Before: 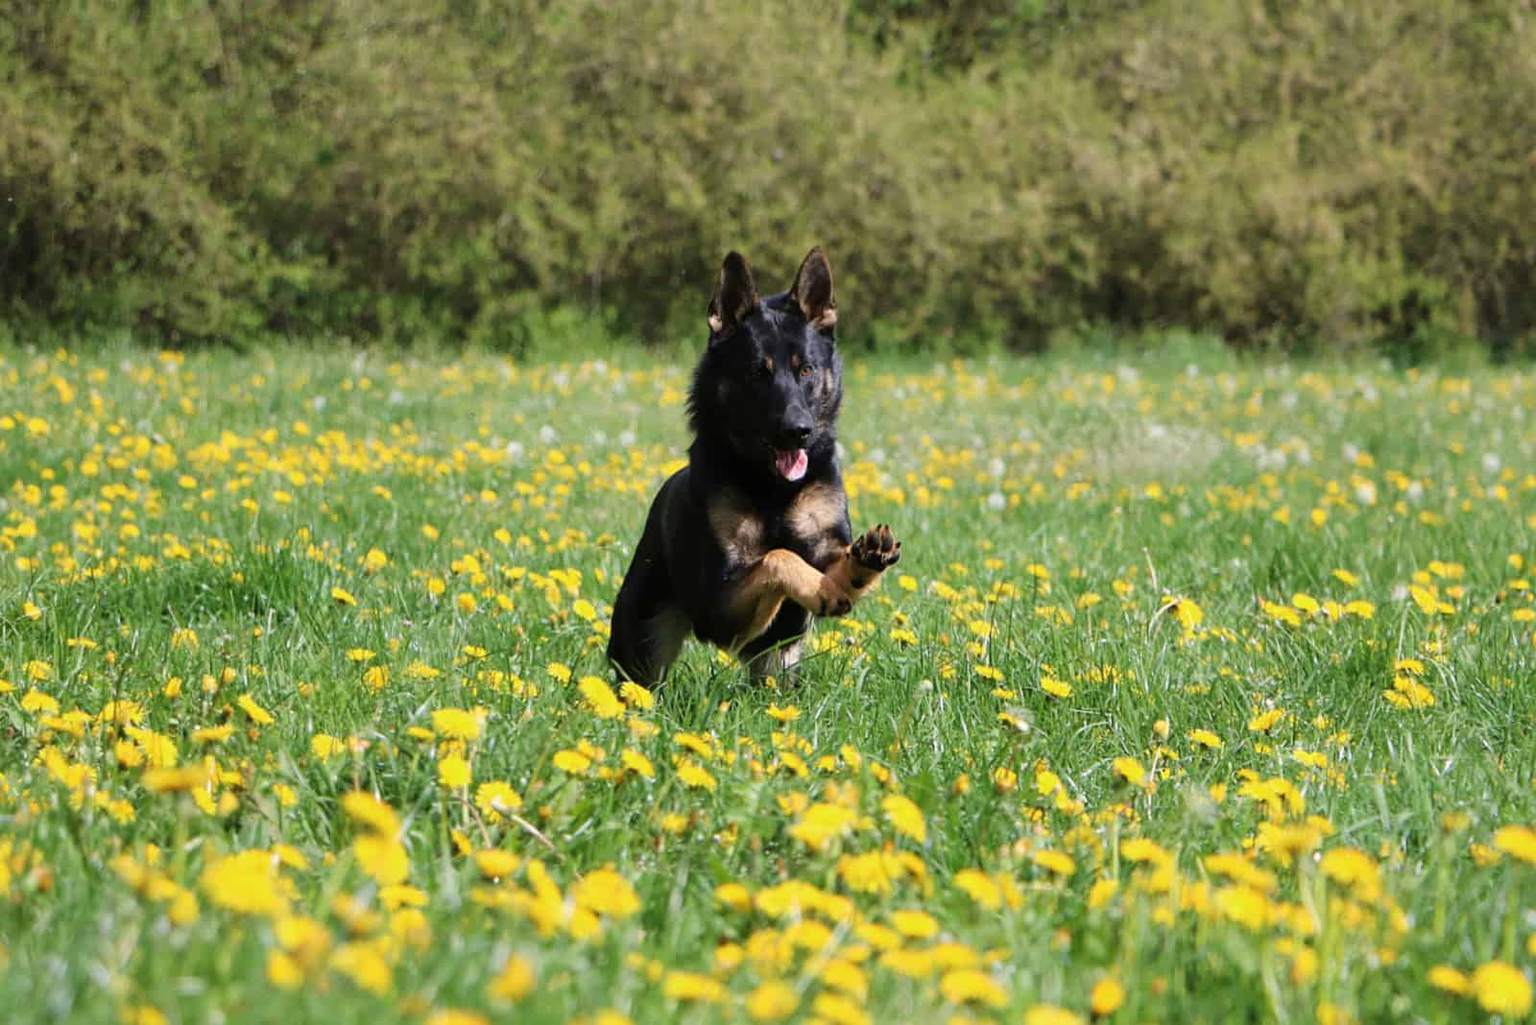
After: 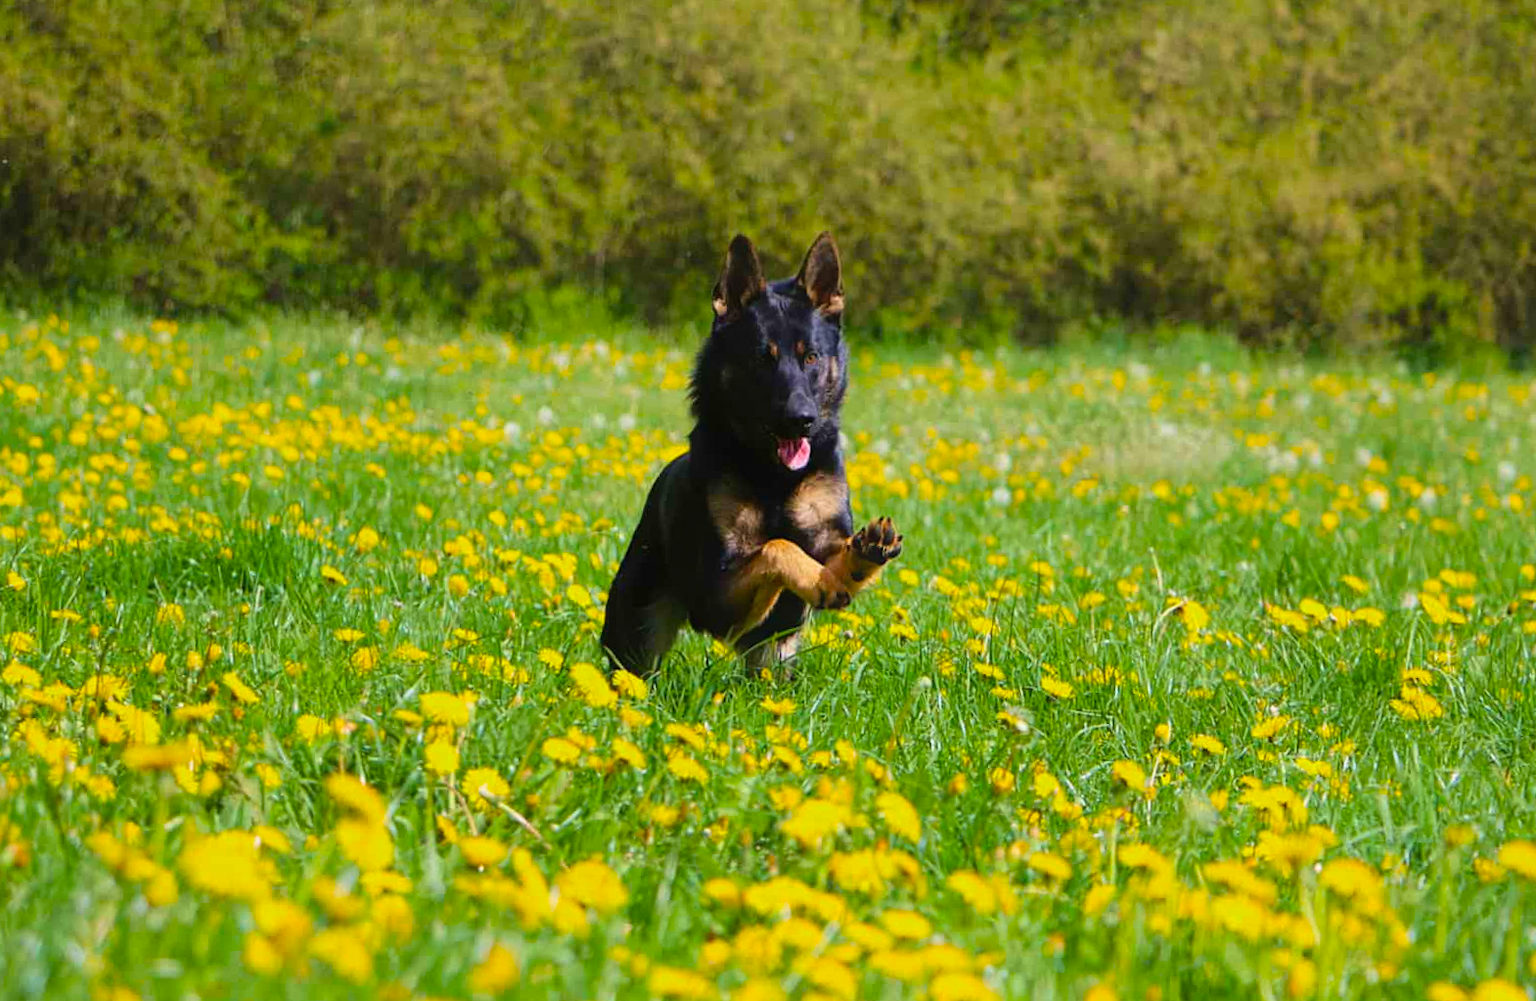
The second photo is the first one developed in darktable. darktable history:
contrast equalizer: y [[0.439, 0.44, 0.442, 0.457, 0.493, 0.498], [0.5 ×6], [0.5 ×6], [0 ×6], [0 ×6]], mix 0.59
velvia: on, module defaults
rotate and perspective: rotation 1.57°, crop left 0.018, crop right 0.982, crop top 0.039, crop bottom 0.961
color balance rgb: linear chroma grading › global chroma 15%, perceptual saturation grading › global saturation 30%
